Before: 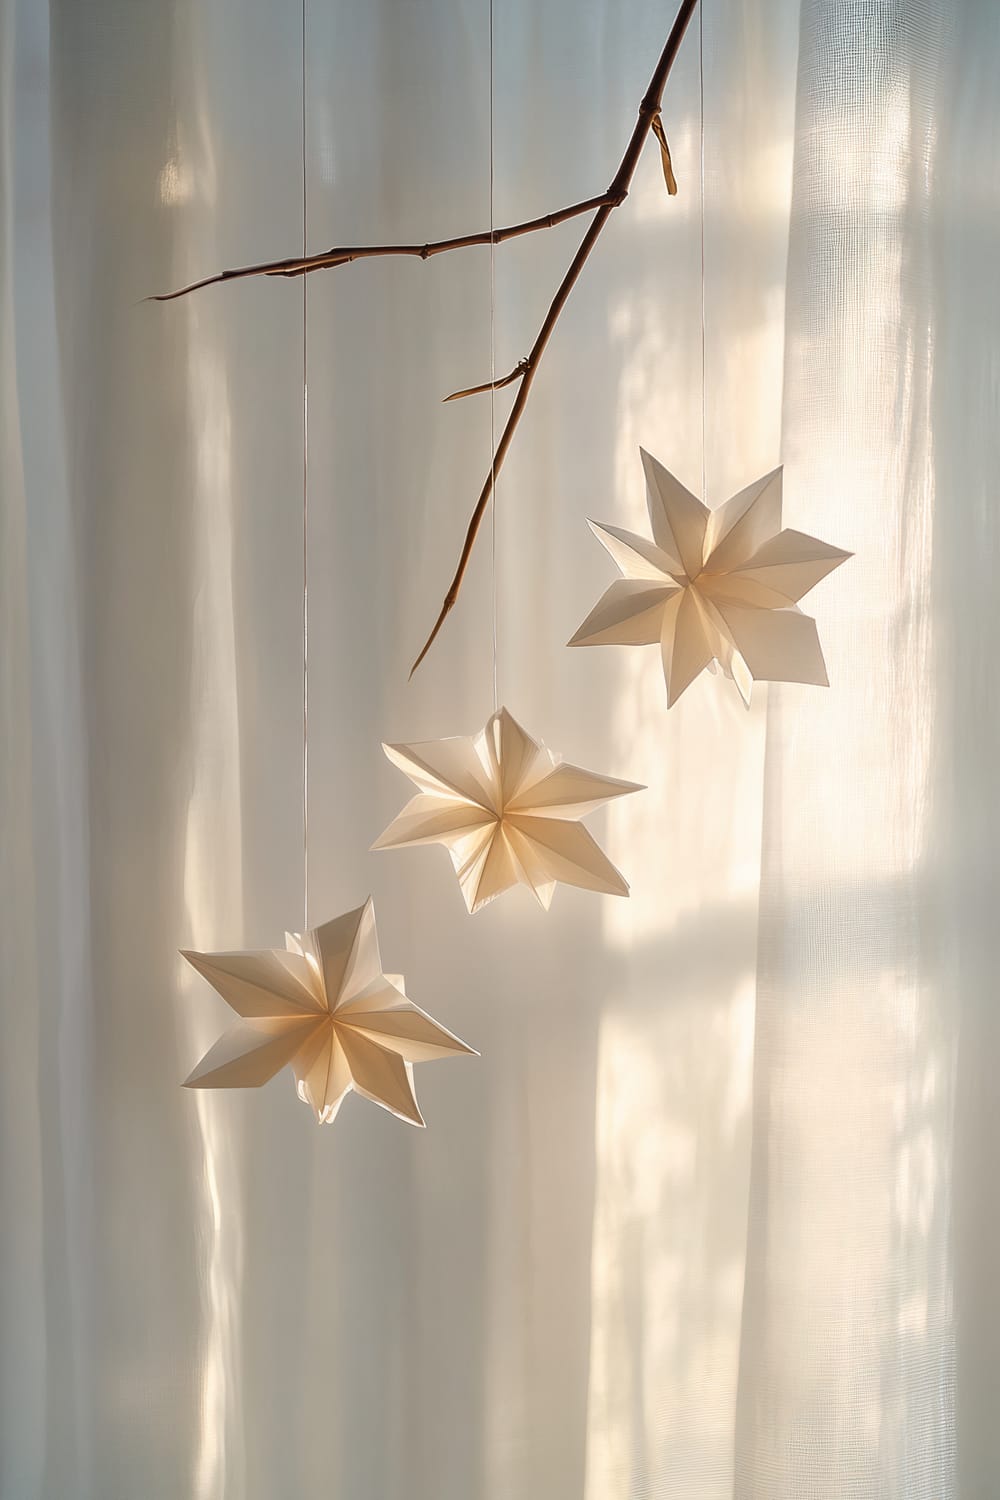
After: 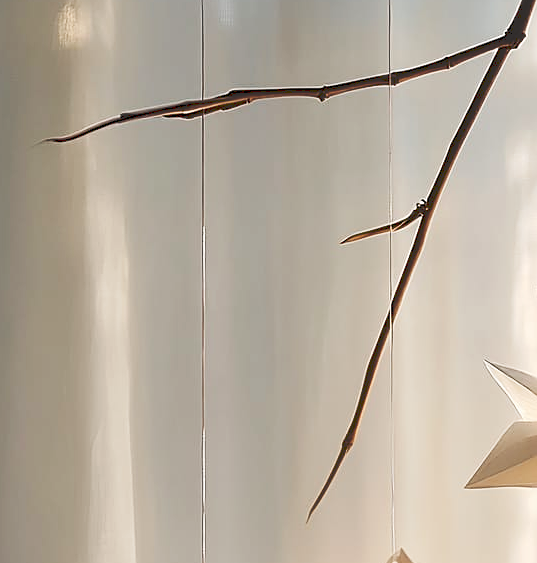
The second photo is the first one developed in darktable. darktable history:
crop: left 10.235%, top 10.571%, right 35.976%, bottom 51.885%
tone curve: curves: ch0 [(0, 0) (0.003, 0.169) (0.011, 0.173) (0.025, 0.177) (0.044, 0.184) (0.069, 0.191) (0.1, 0.199) (0.136, 0.206) (0.177, 0.221) (0.224, 0.248) (0.277, 0.284) (0.335, 0.344) (0.399, 0.413) (0.468, 0.497) (0.543, 0.594) (0.623, 0.691) (0.709, 0.779) (0.801, 0.868) (0.898, 0.931) (1, 1)], preserve colors none
sharpen: on, module defaults
